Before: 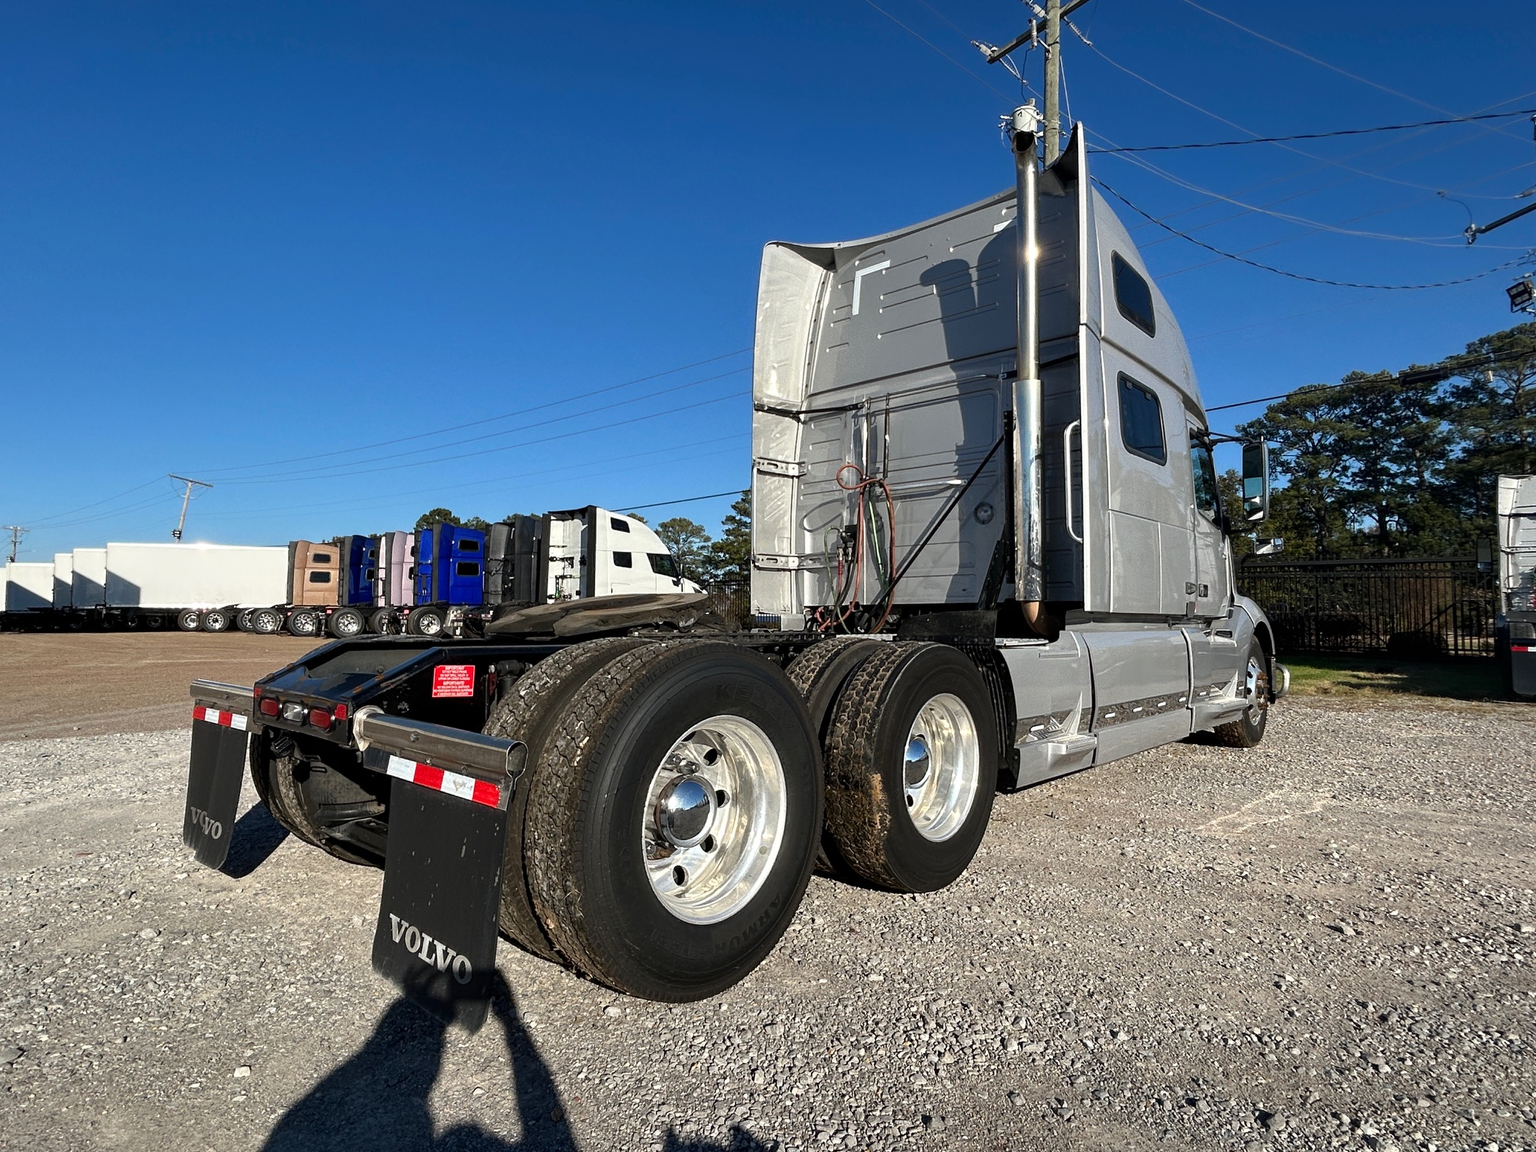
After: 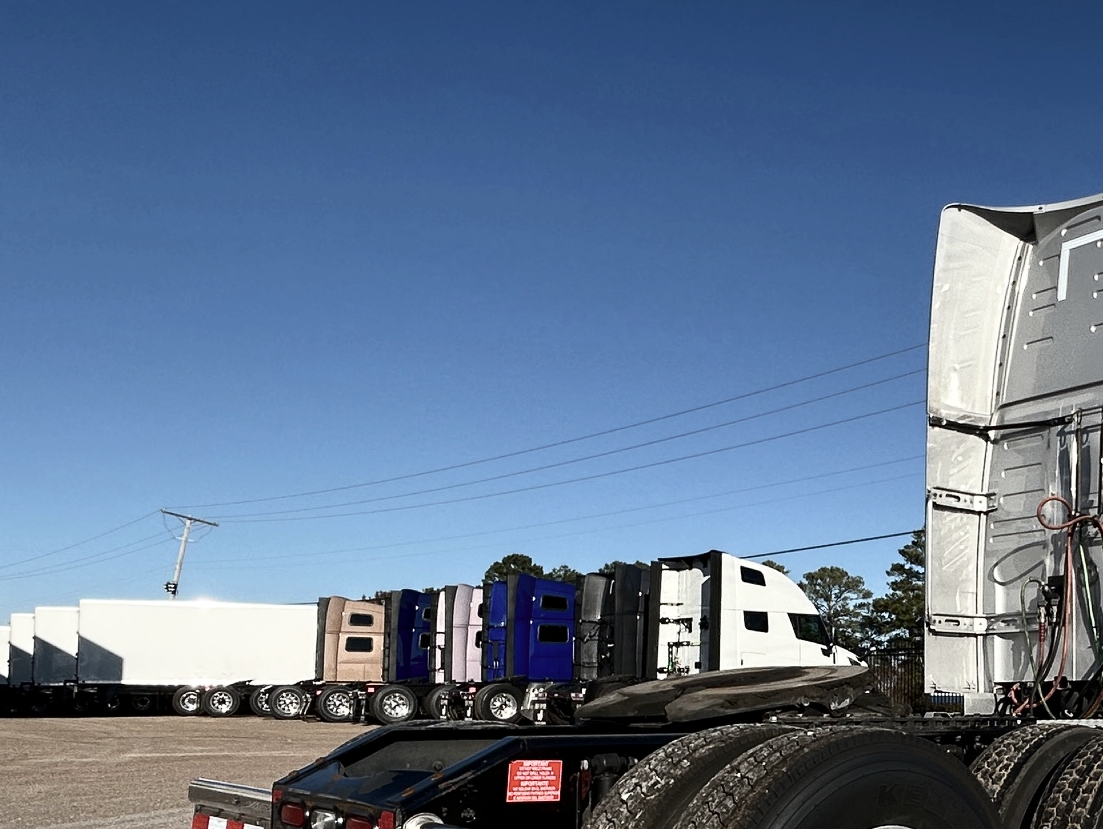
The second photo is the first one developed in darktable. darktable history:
crop and rotate: left 3.047%, top 7.509%, right 42.236%, bottom 37.598%
contrast brightness saturation: contrast 0.25, saturation -0.31
